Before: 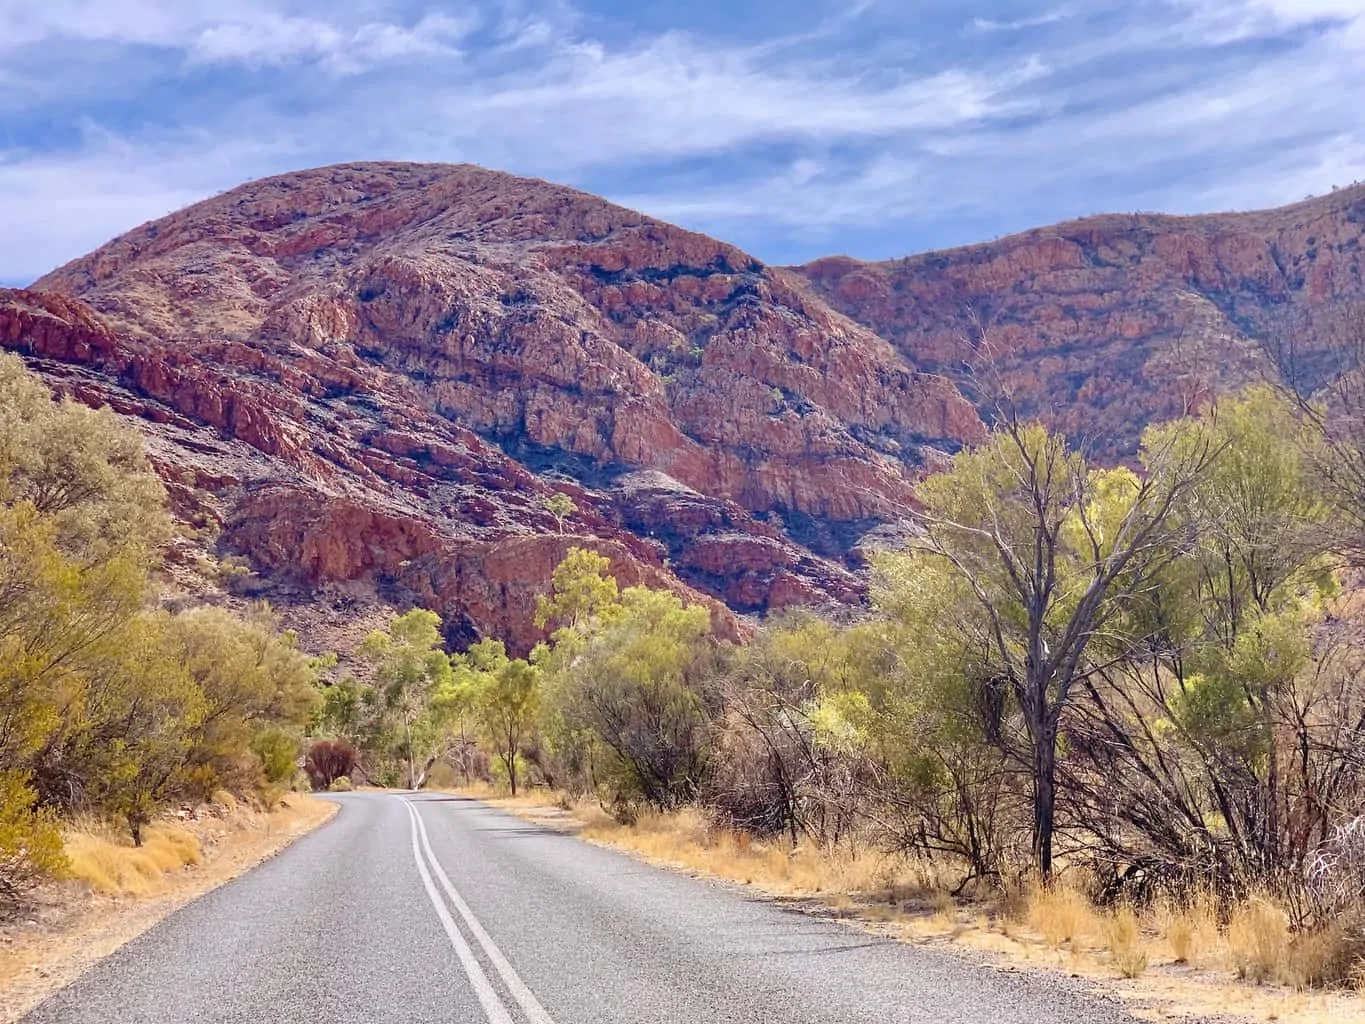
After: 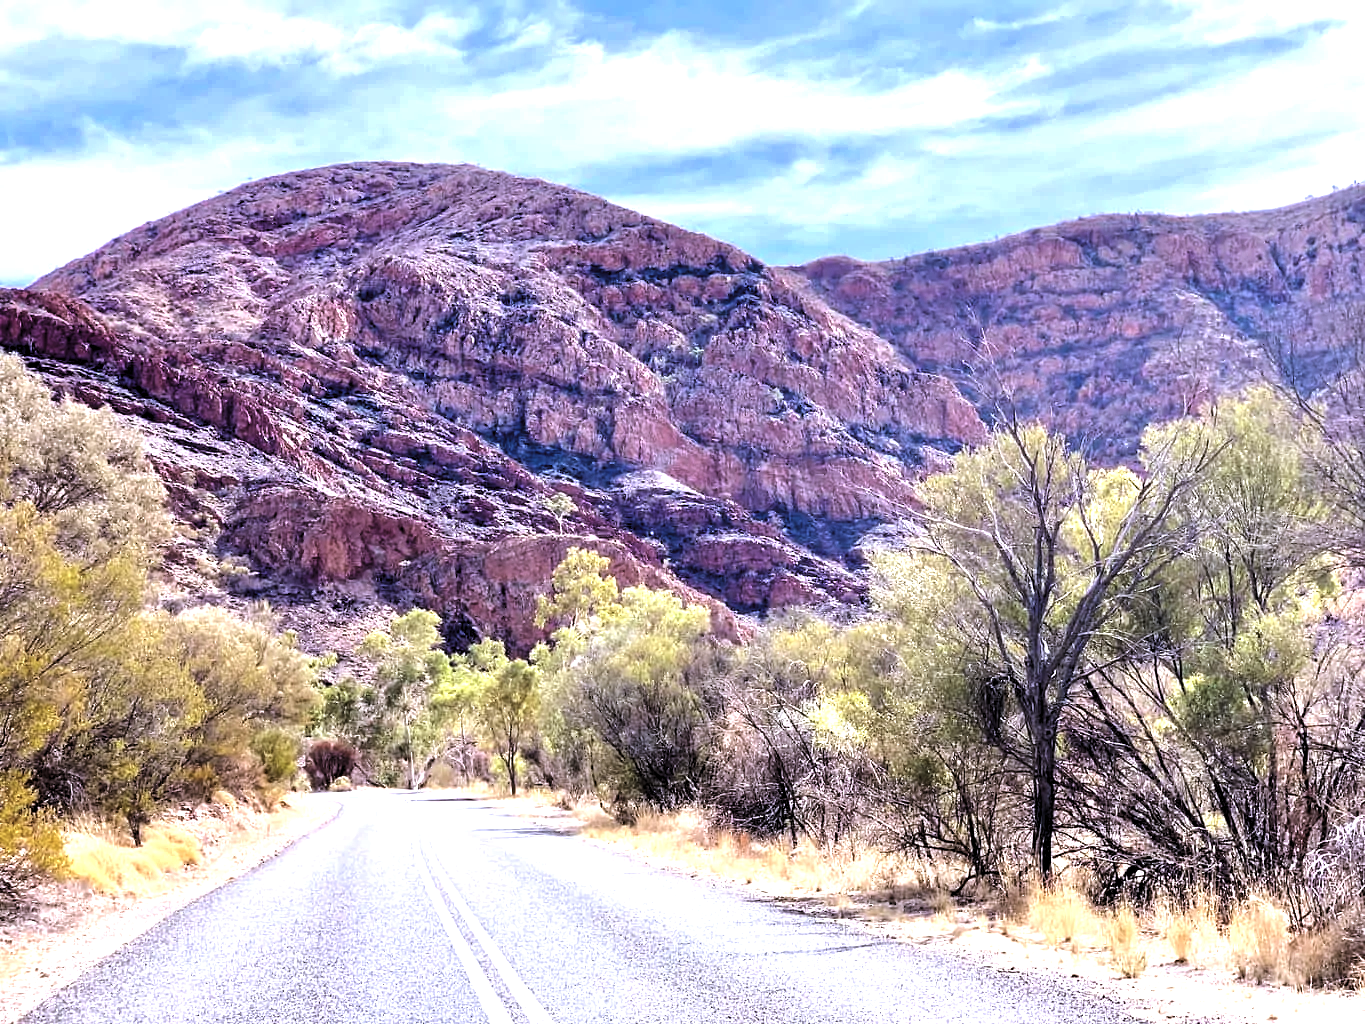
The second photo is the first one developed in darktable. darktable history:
color calibration: illuminant custom, x 0.373, y 0.388, temperature 4237.86 K
exposure: black level correction 0, exposure 0.698 EV, compensate highlight preservation false
levels: levels [0.116, 0.574, 1]
tone equalizer: -8 EV -0.432 EV, -7 EV -0.378 EV, -6 EV -0.316 EV, -5 EV -0.252 EV, -3 EV 0.22 EV, -2 EV 0.307 EV, -1 EV 0.377 EV, +0 EV 0.412 EV, edges refinement/feathering 500, mask exposure compensation -1.57 EV, preserve details no
